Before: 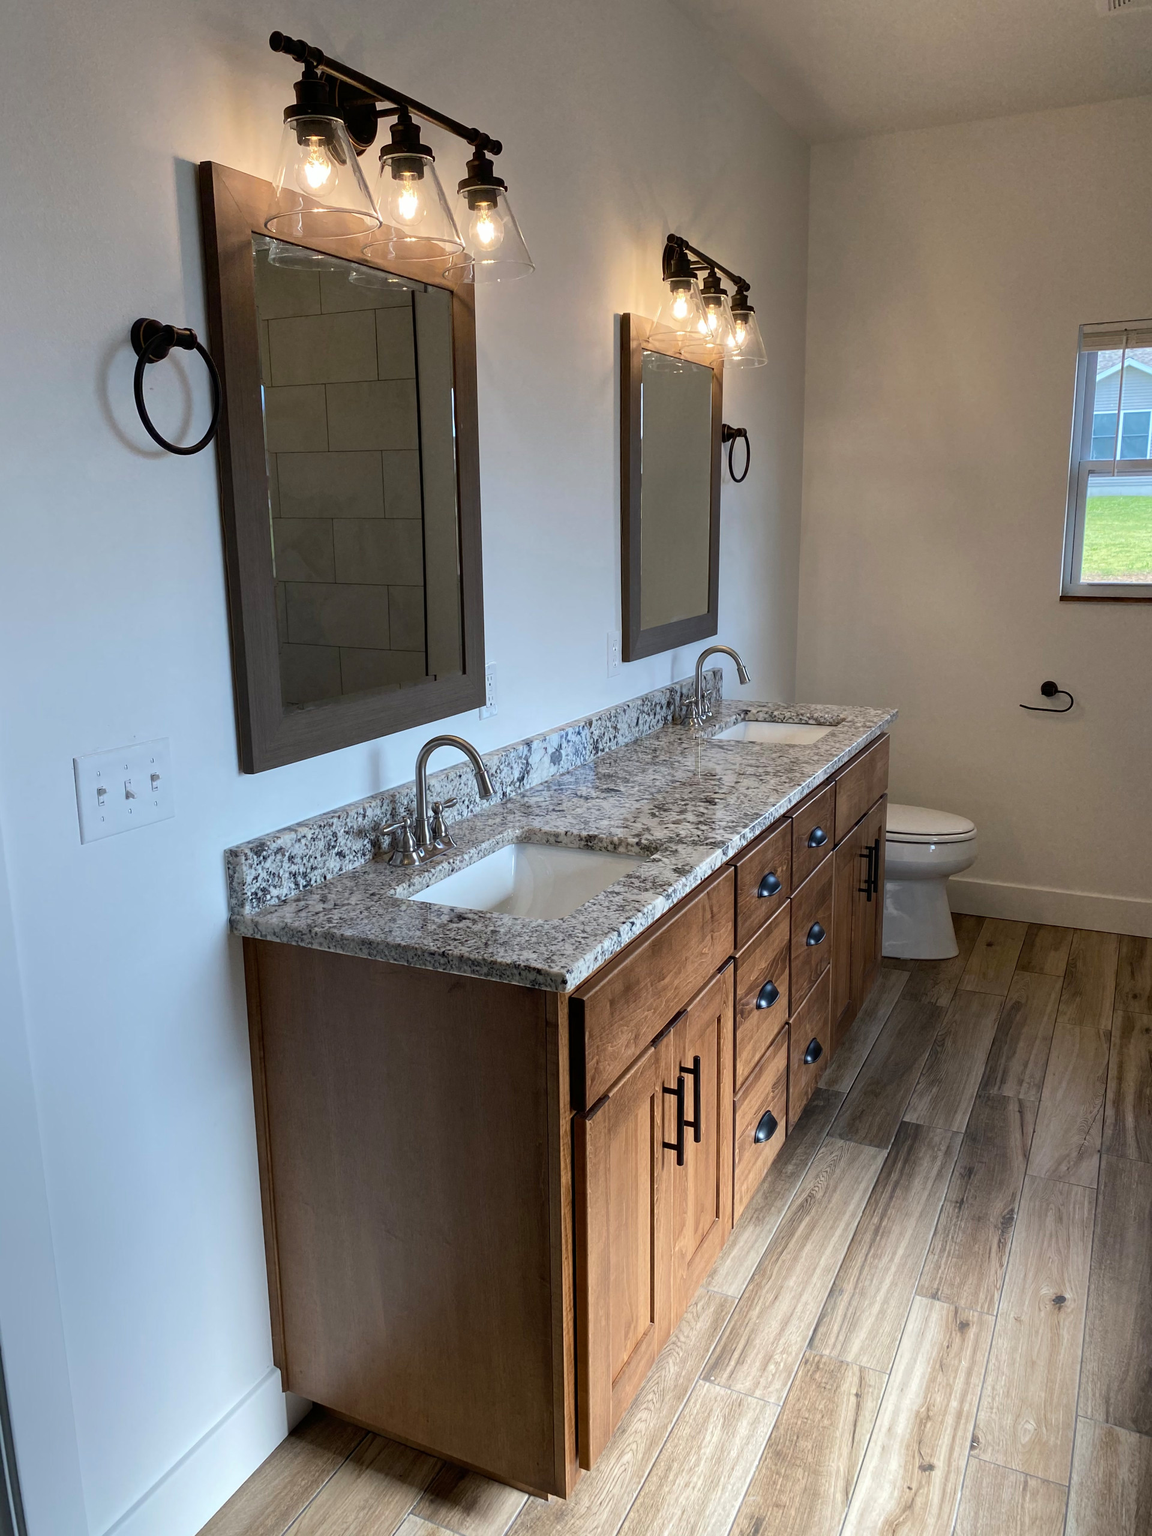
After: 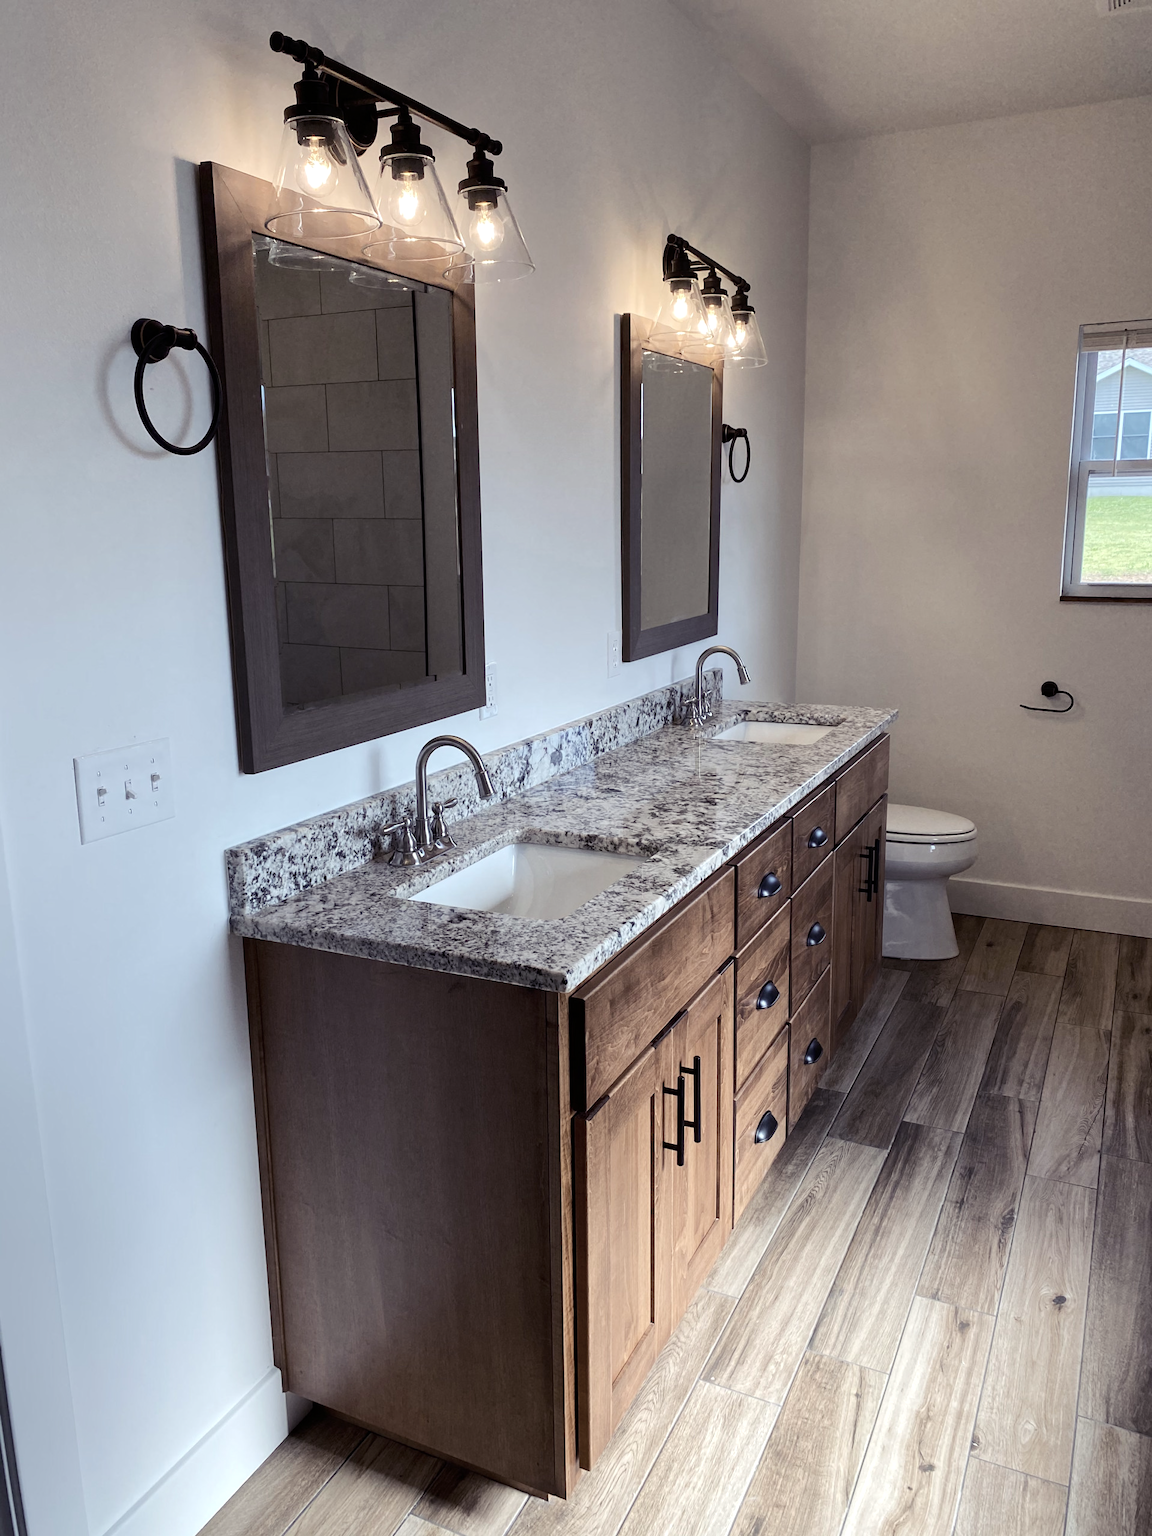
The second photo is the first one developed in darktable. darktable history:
contrast brightness saturation: contrast 0.099, saturation -0.379
color balance rgb: shadows lift › luminance -21.4%, shadows lift › chroma 9.114%, shadows lift › hue 283.91°, perceptual saturation grading › global saturation -0.095%, perceptual brilliance grading › mid-tones 10.449%, perceptual brilliance grading › shadows 14.832%, contrast 5.346%
